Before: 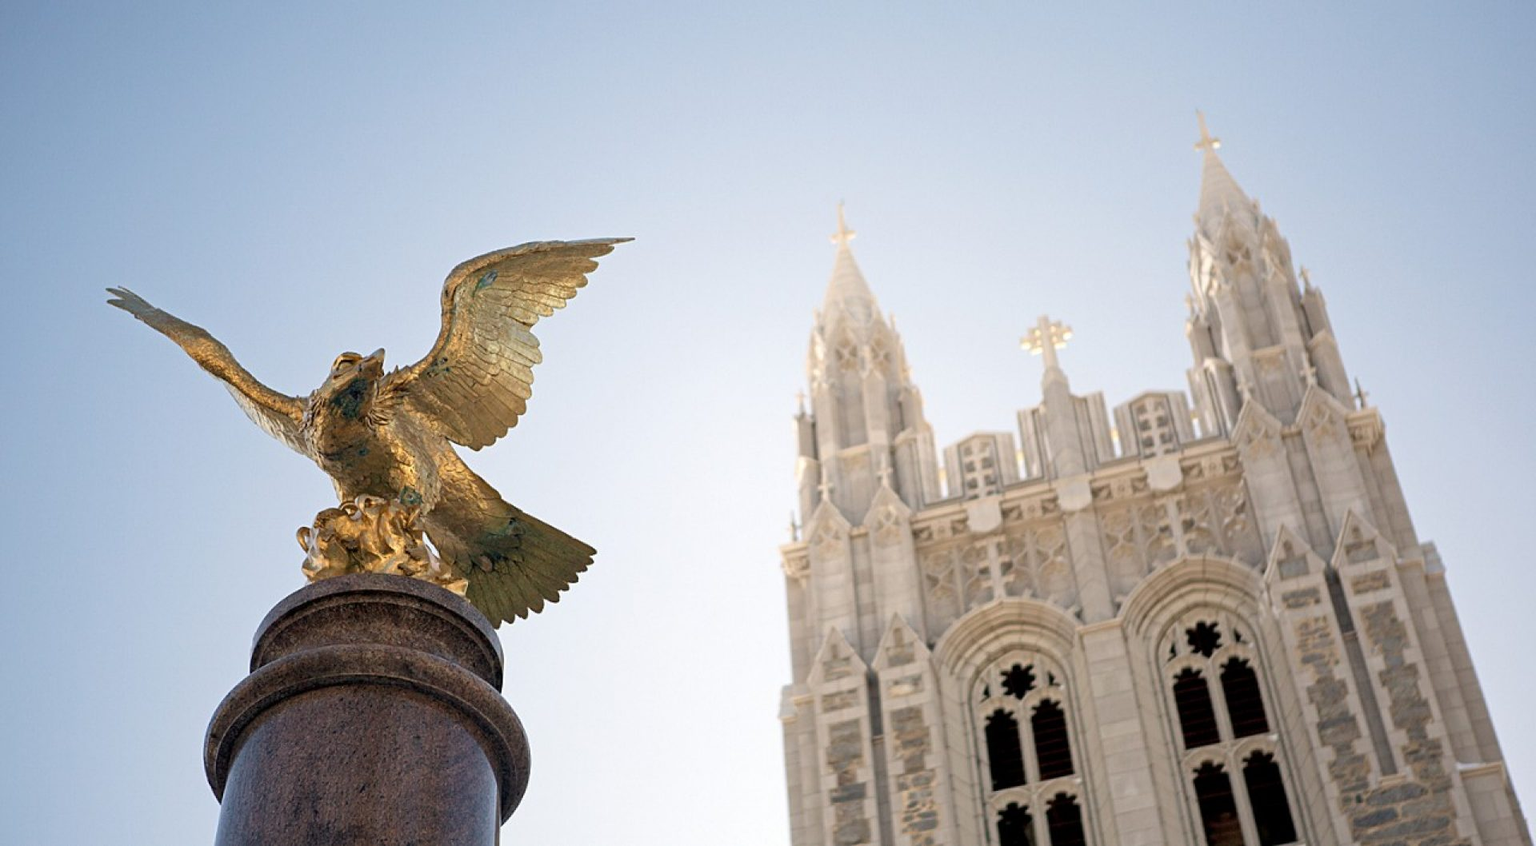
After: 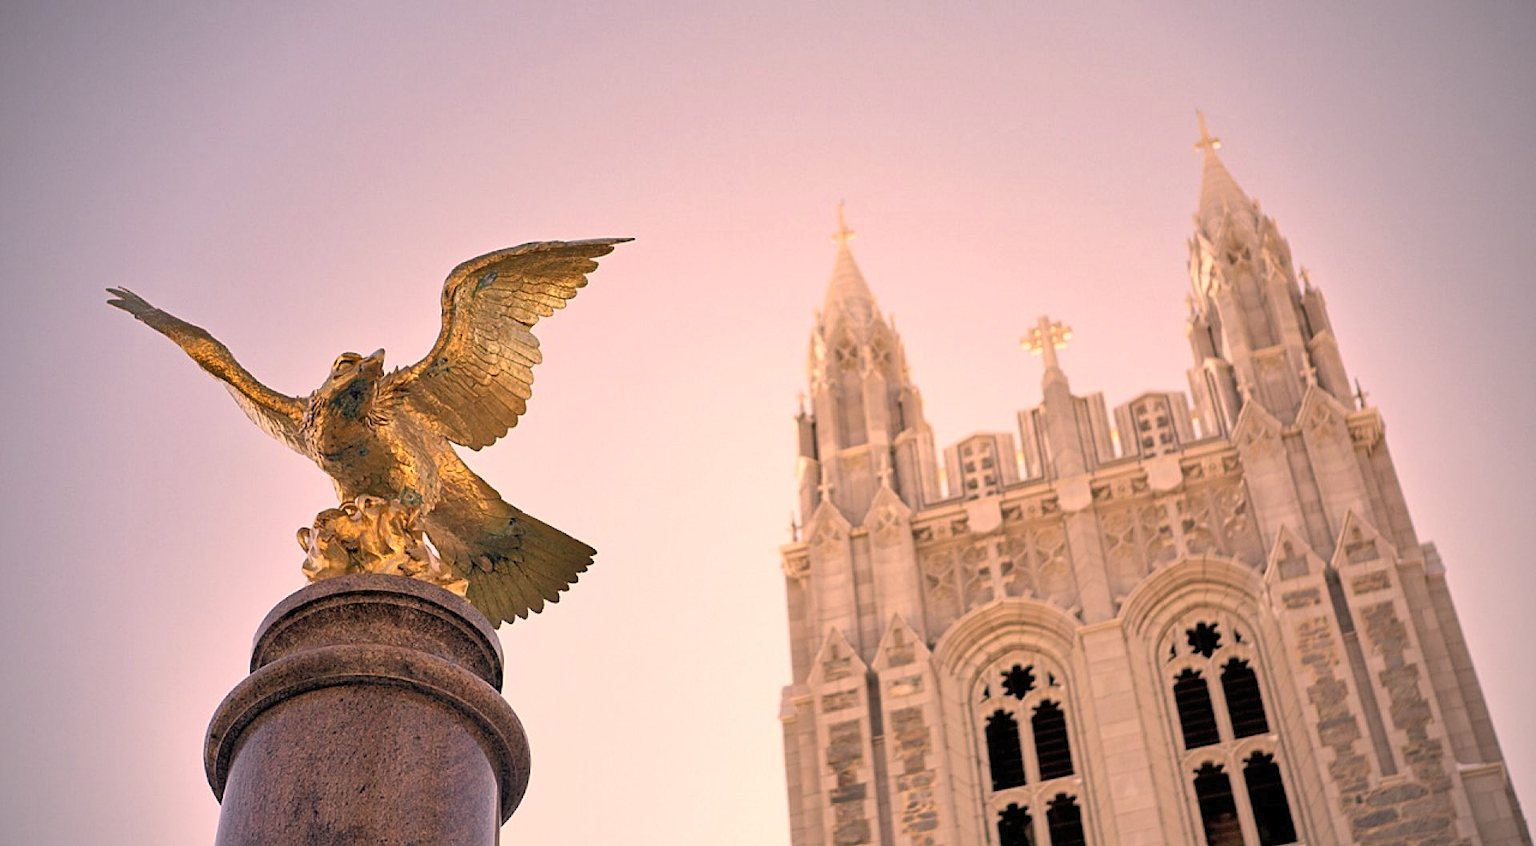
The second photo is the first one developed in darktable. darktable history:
tone equalizer: smoothing 1
vignetting: center (-0.034, 0.148)
sharpen: amount 0.21
contrast brightness saturation: brightness 0.15
color correction: highlights a* 21.28, highlights b* 19.7
shadows and highlights: highlights color adjustment 42.22%, soften with gaussian
